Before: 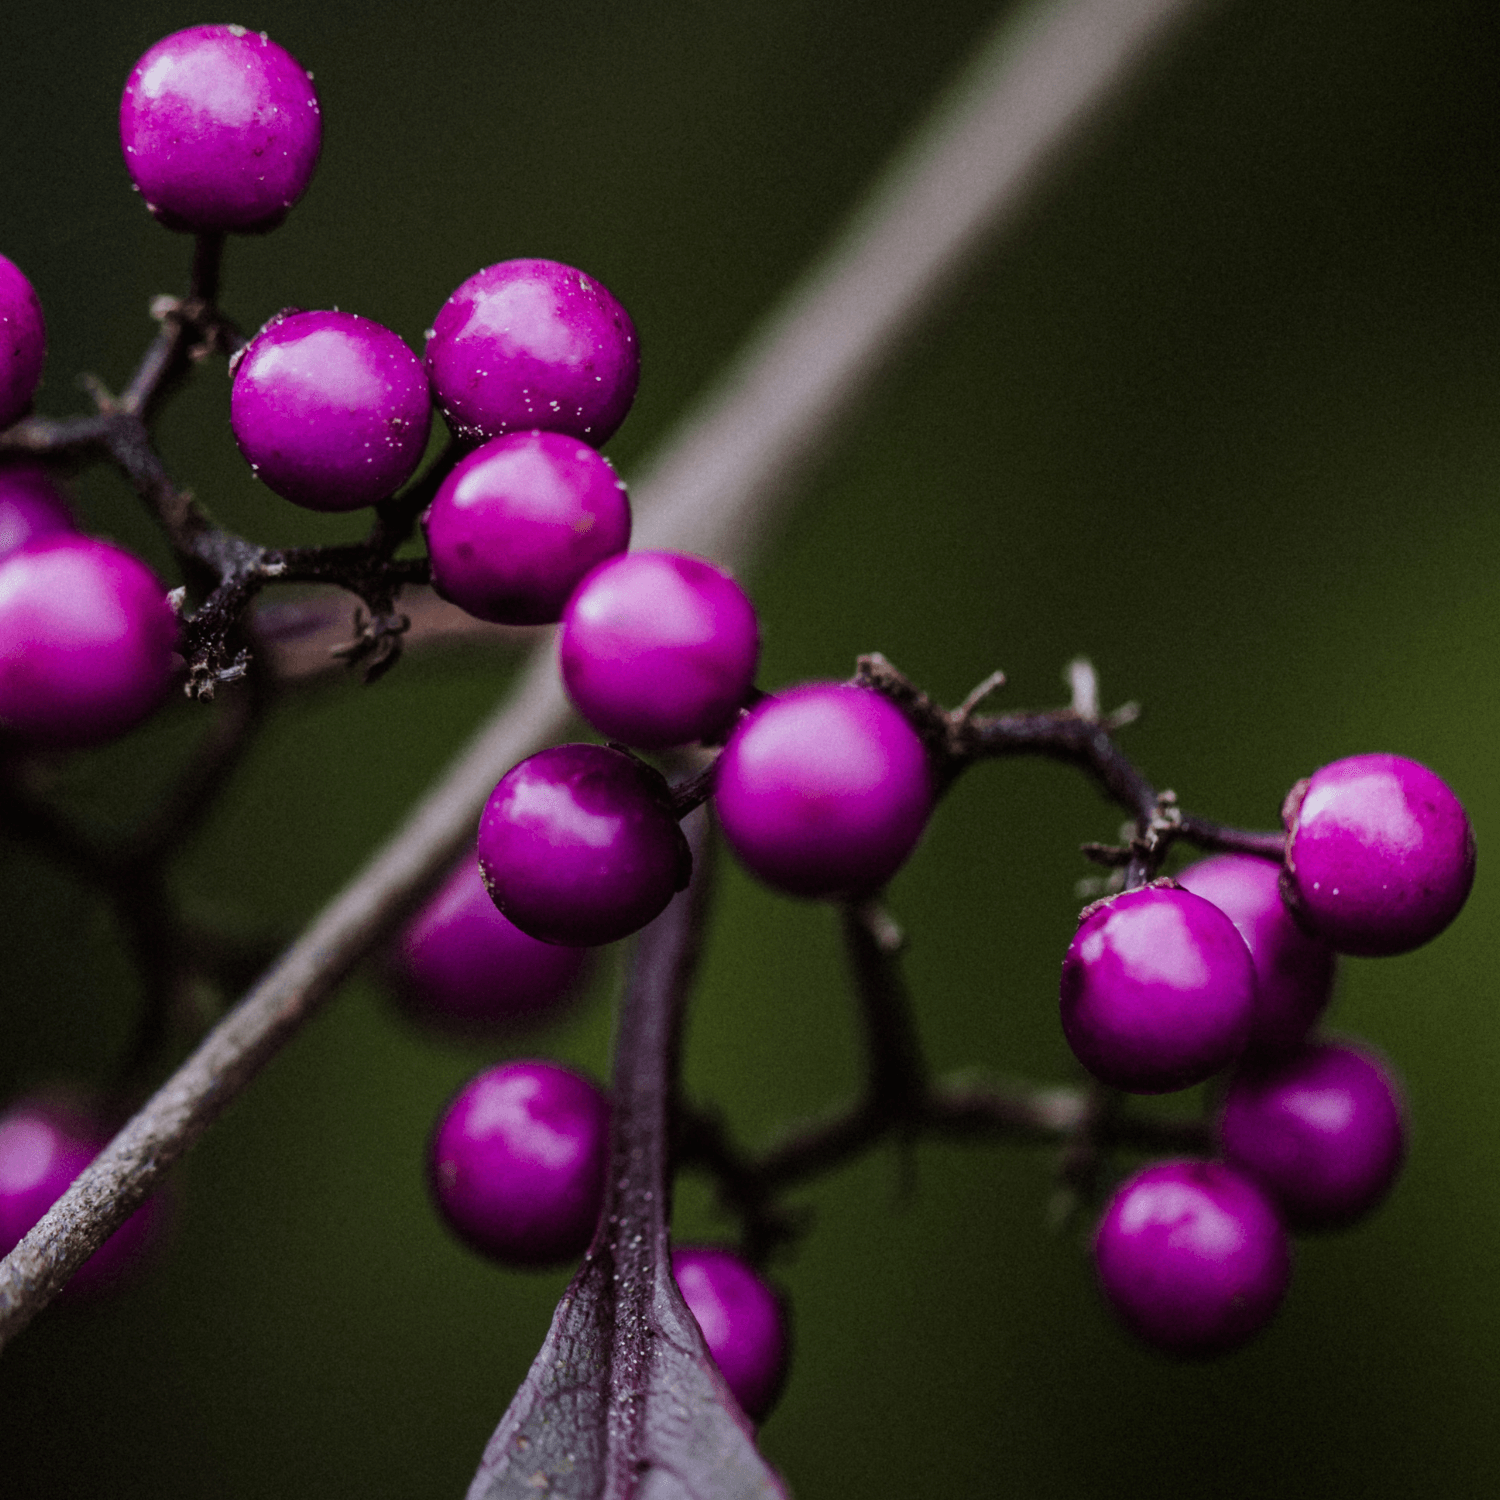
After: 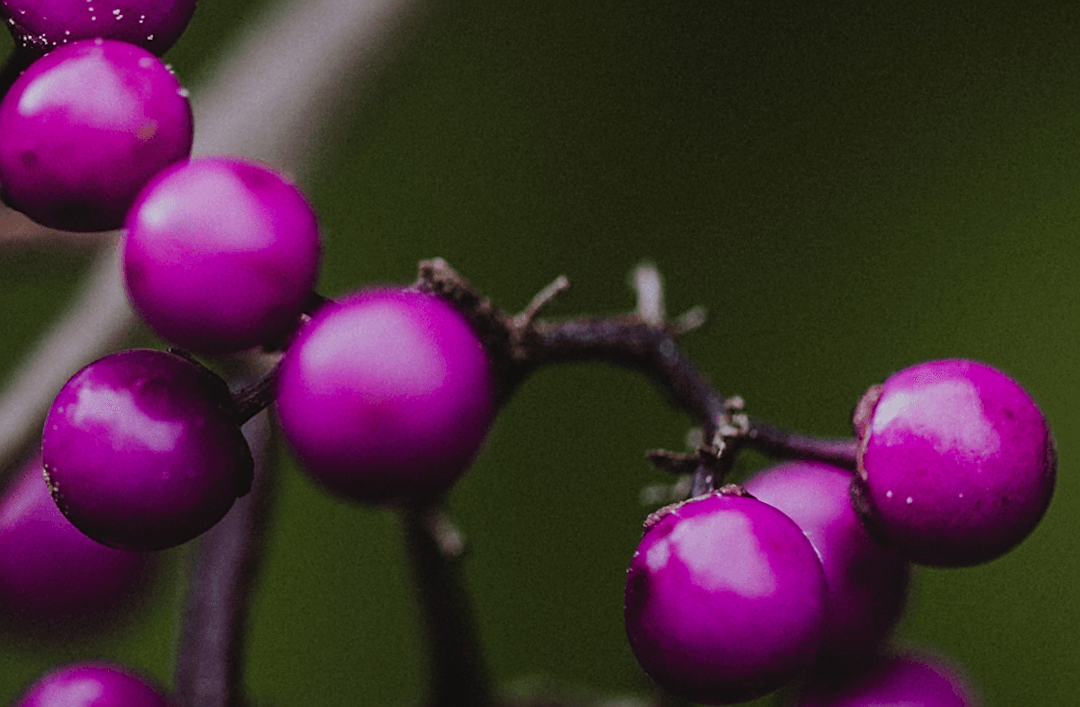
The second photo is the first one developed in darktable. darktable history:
local contrast: highlights 68%, shadows 68%, detail 82%, midtone range 0.325
sharpen: on, module defaults
crop and rotate: left 27.938%, top 27.046%, bottom 27.046%
rotate and perspective: lens shift (horizontal) -0.055, automatic cropping off
